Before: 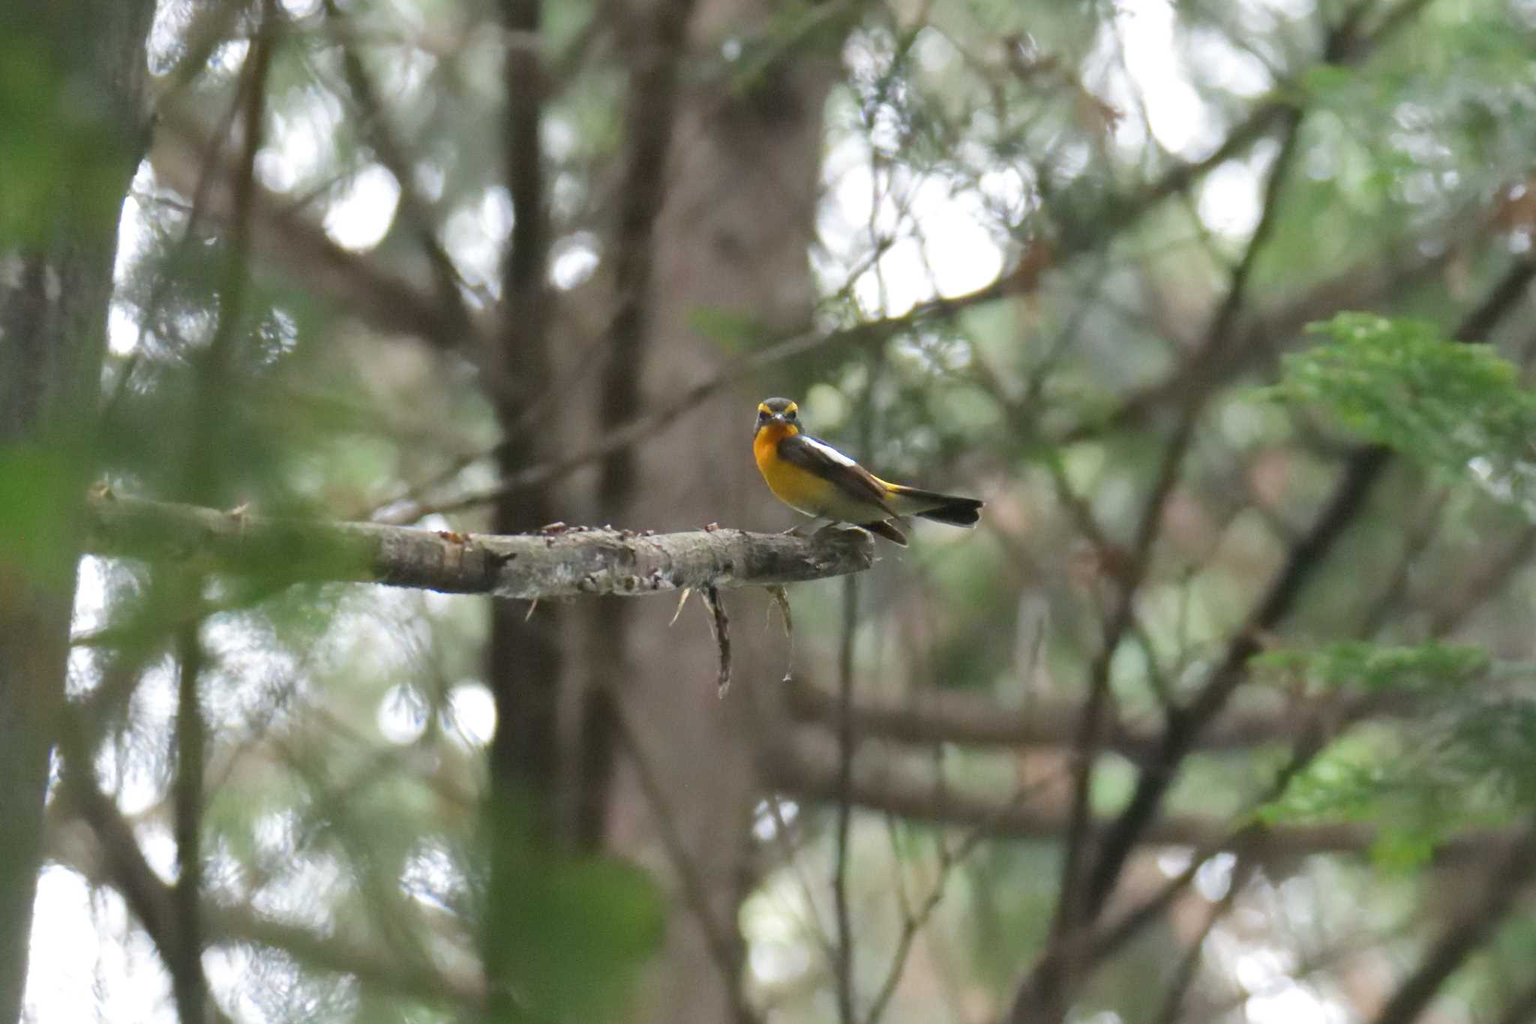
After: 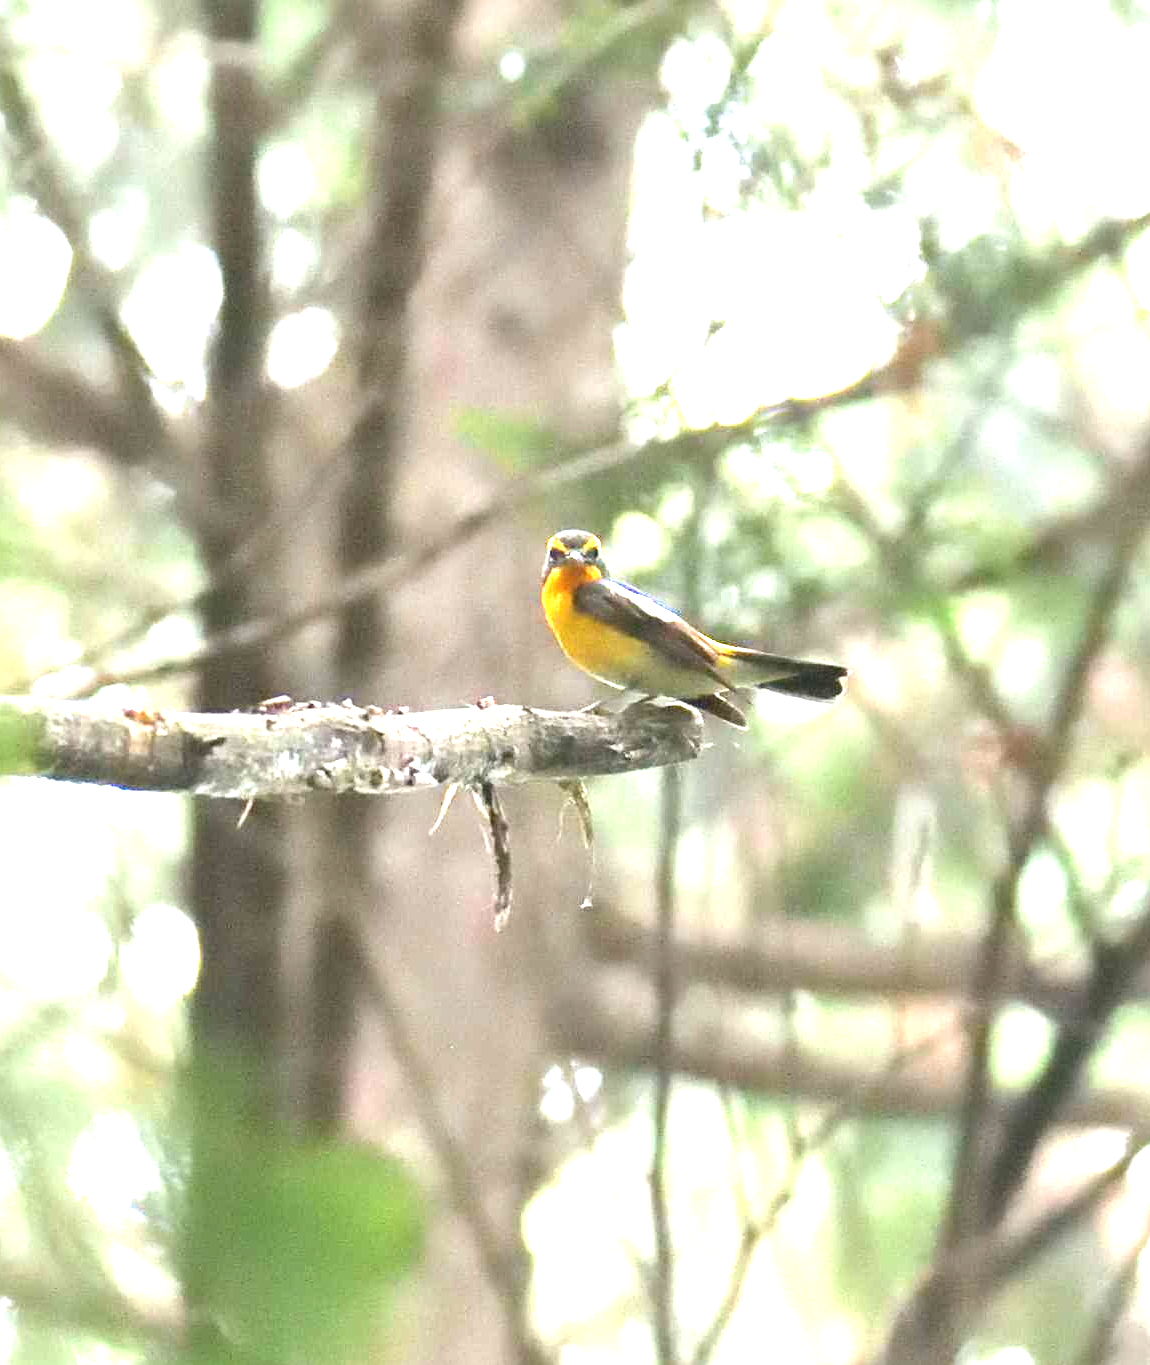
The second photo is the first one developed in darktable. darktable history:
exposure: black level correction 0, exposure 1.988 EV, compensate highlight preservation false
sharpen: on, module defaults
crop and rotate: left 22.653%, right 21.161%
